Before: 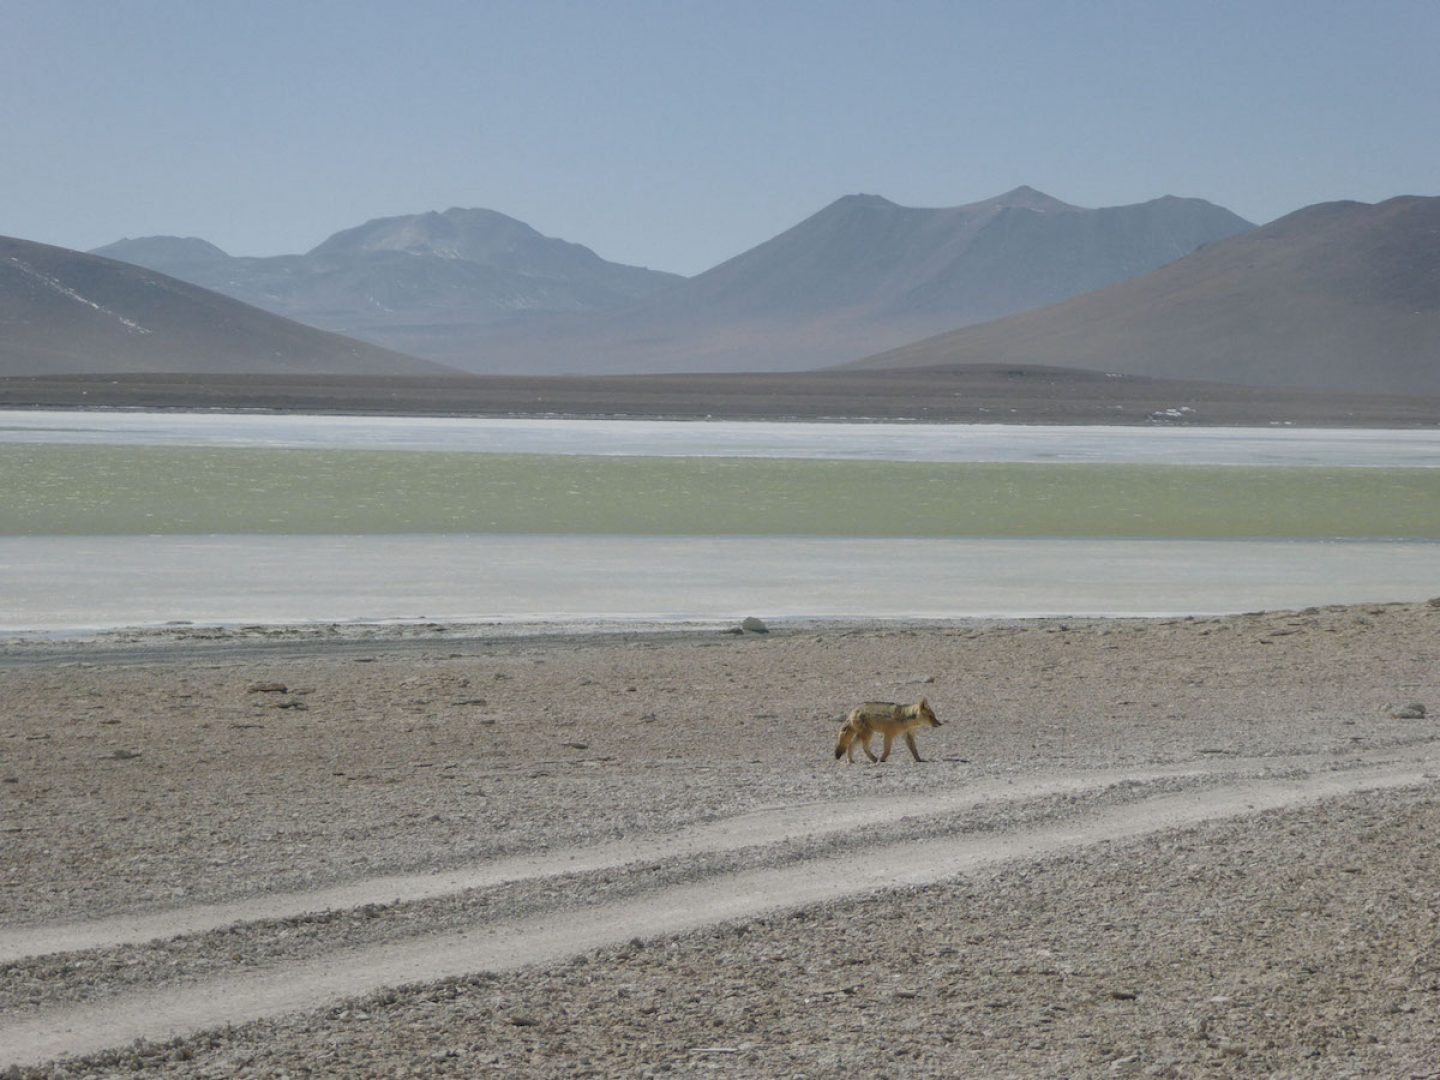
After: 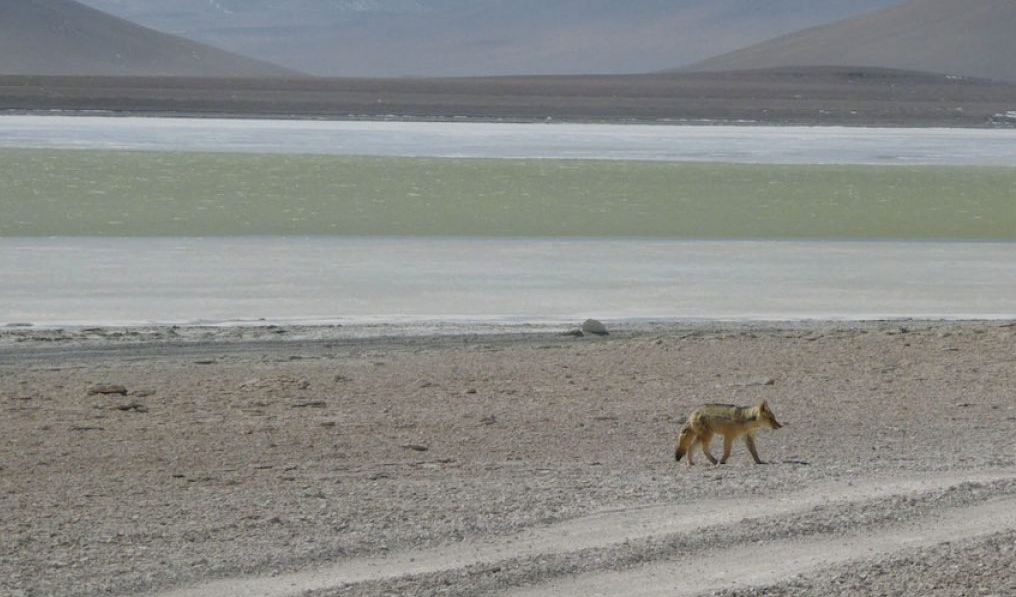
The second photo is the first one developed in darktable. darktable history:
exposure: black level correction 0.005, exposure 0.001 EV, compensate highlight preservation false
crop: left 11.123%, top 27.61%, right 18.3%, bottom 17.034%
